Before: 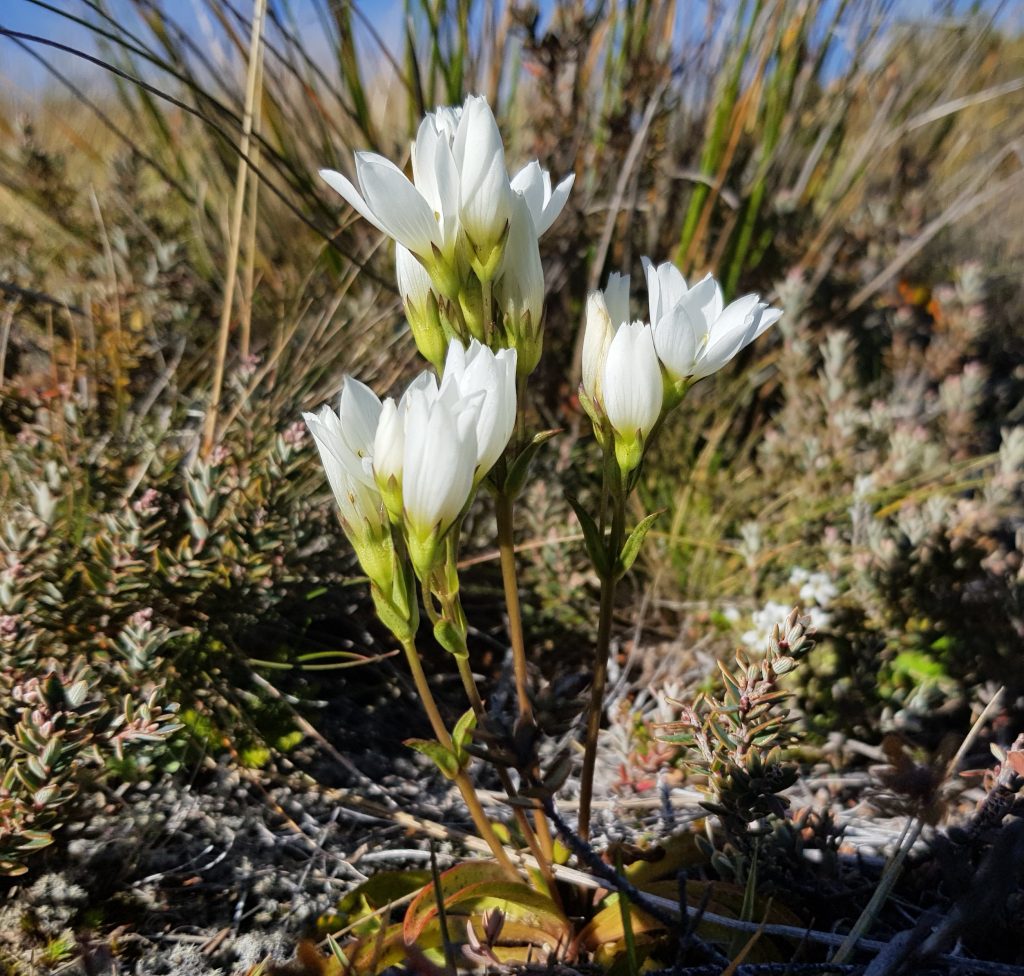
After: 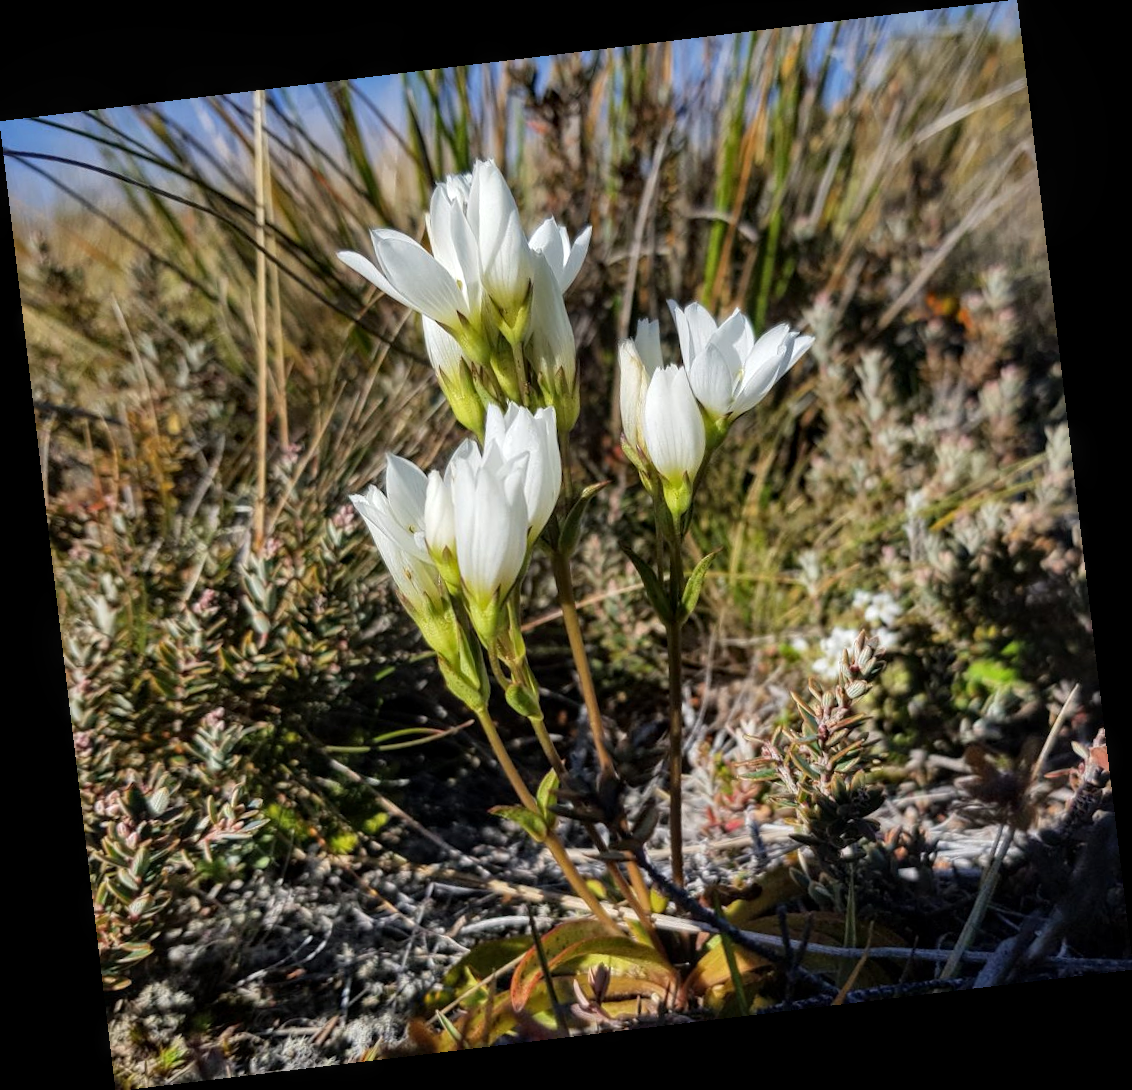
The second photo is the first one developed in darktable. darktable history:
rotate and perspective: rotation -6.83°, automatic cropping off
local contrast: on, module defaults
